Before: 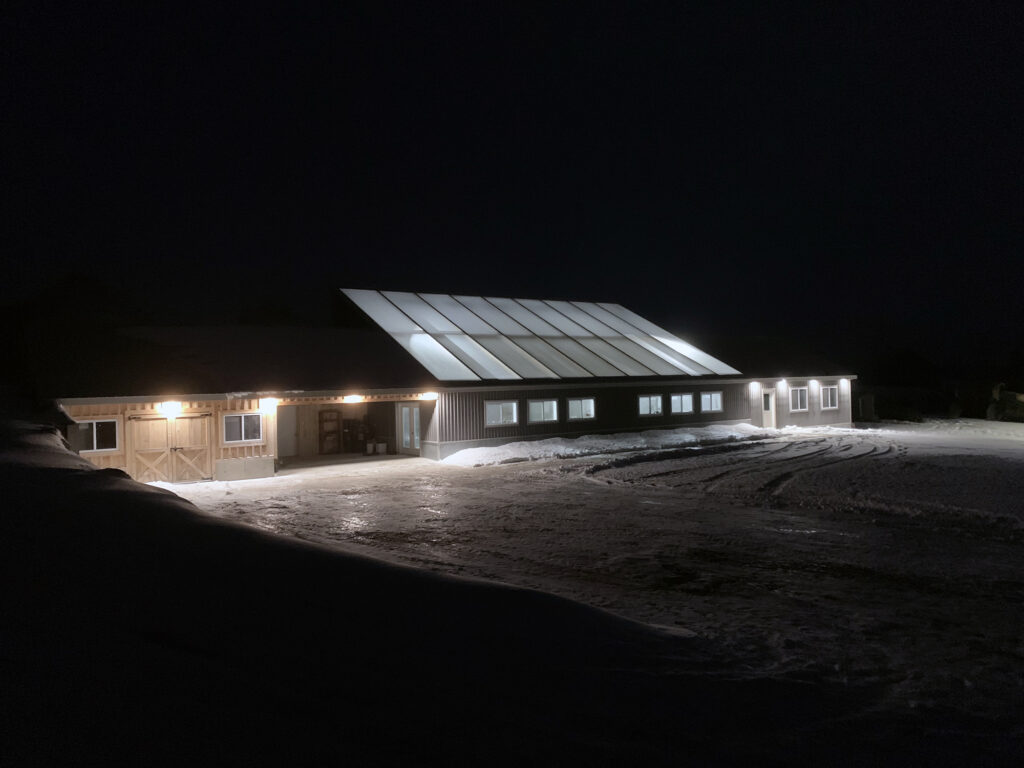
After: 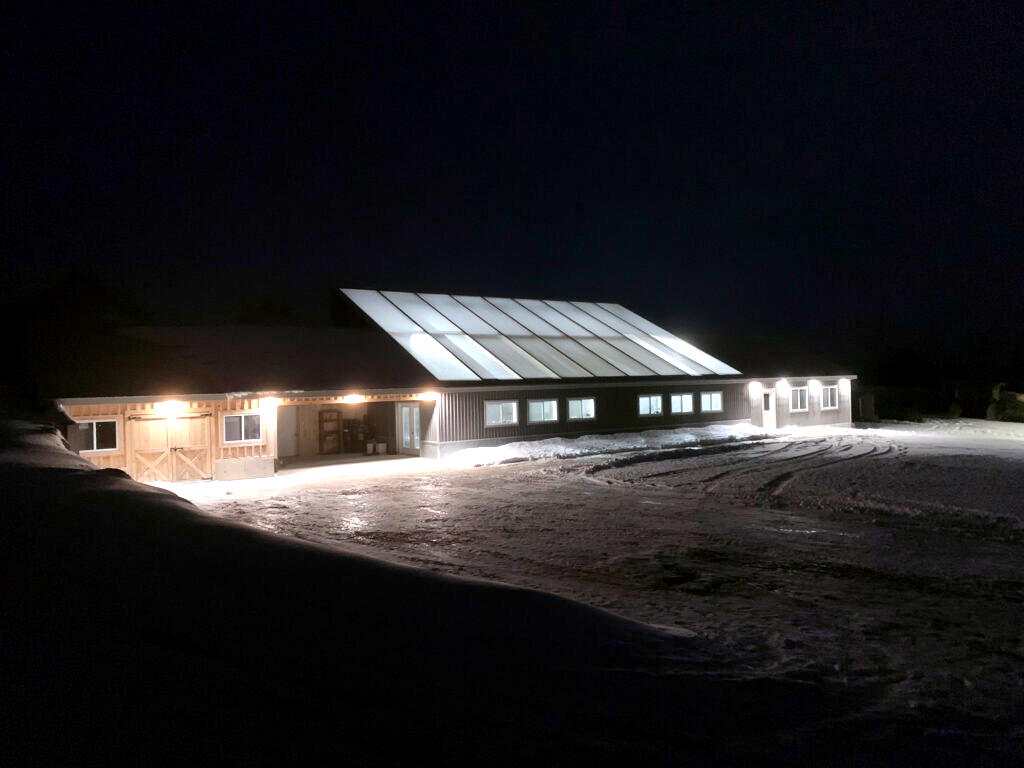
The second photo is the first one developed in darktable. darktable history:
exposure: black level correction 0.002, exposure 1 EV, compensate exposure bias true, compensate highlight preservation false
